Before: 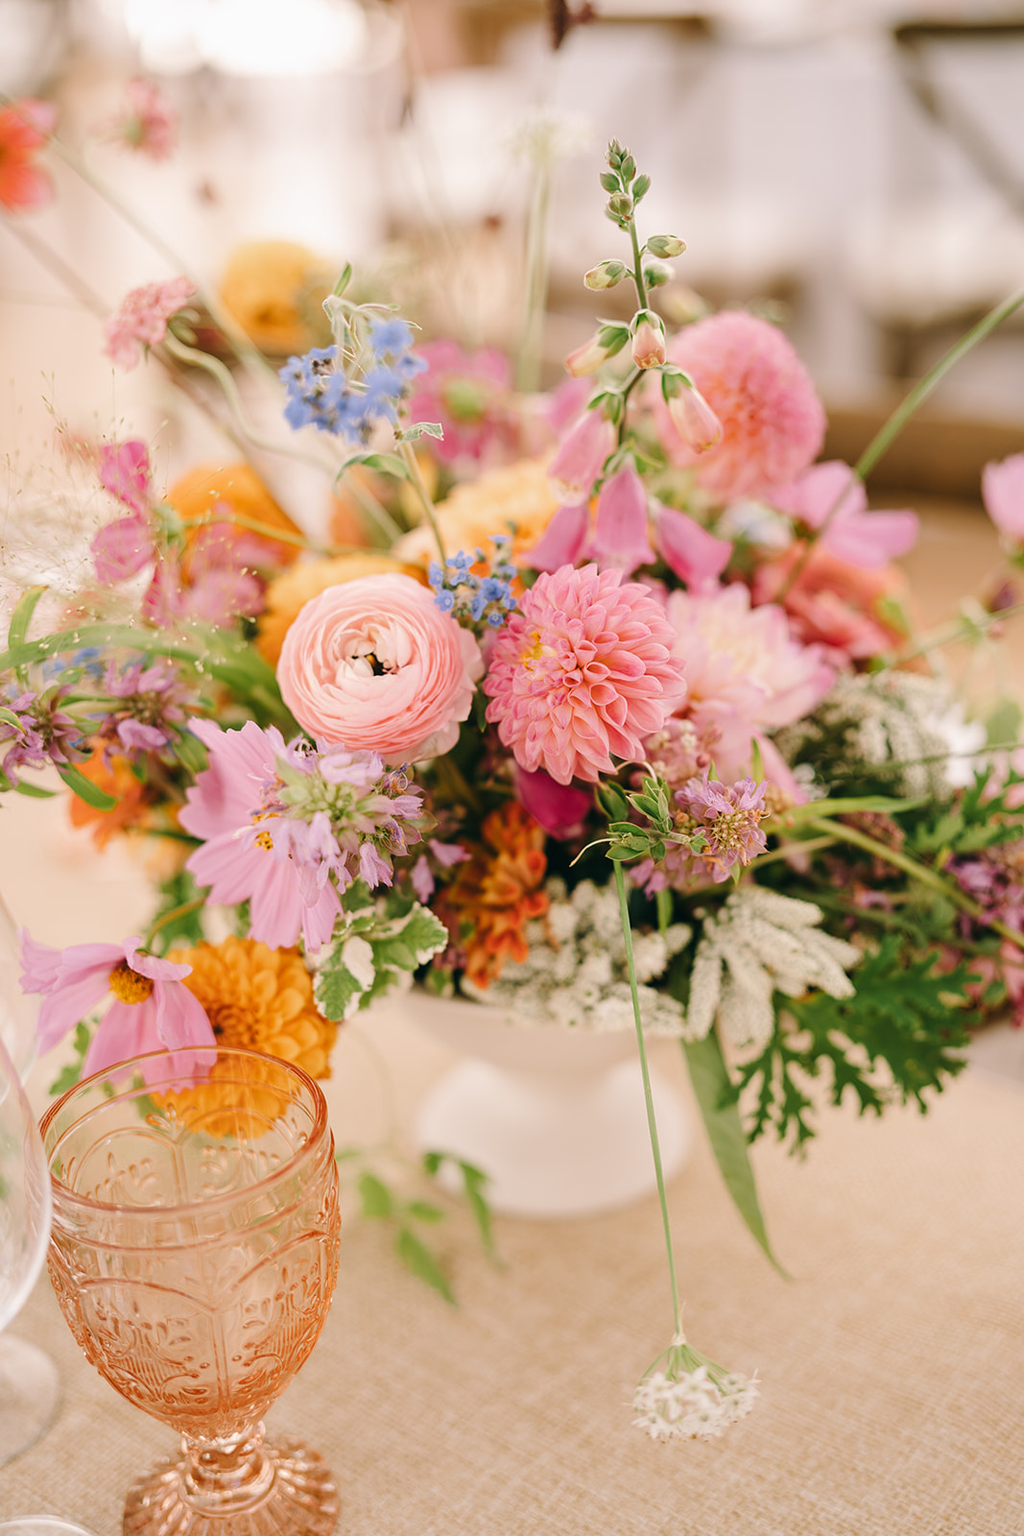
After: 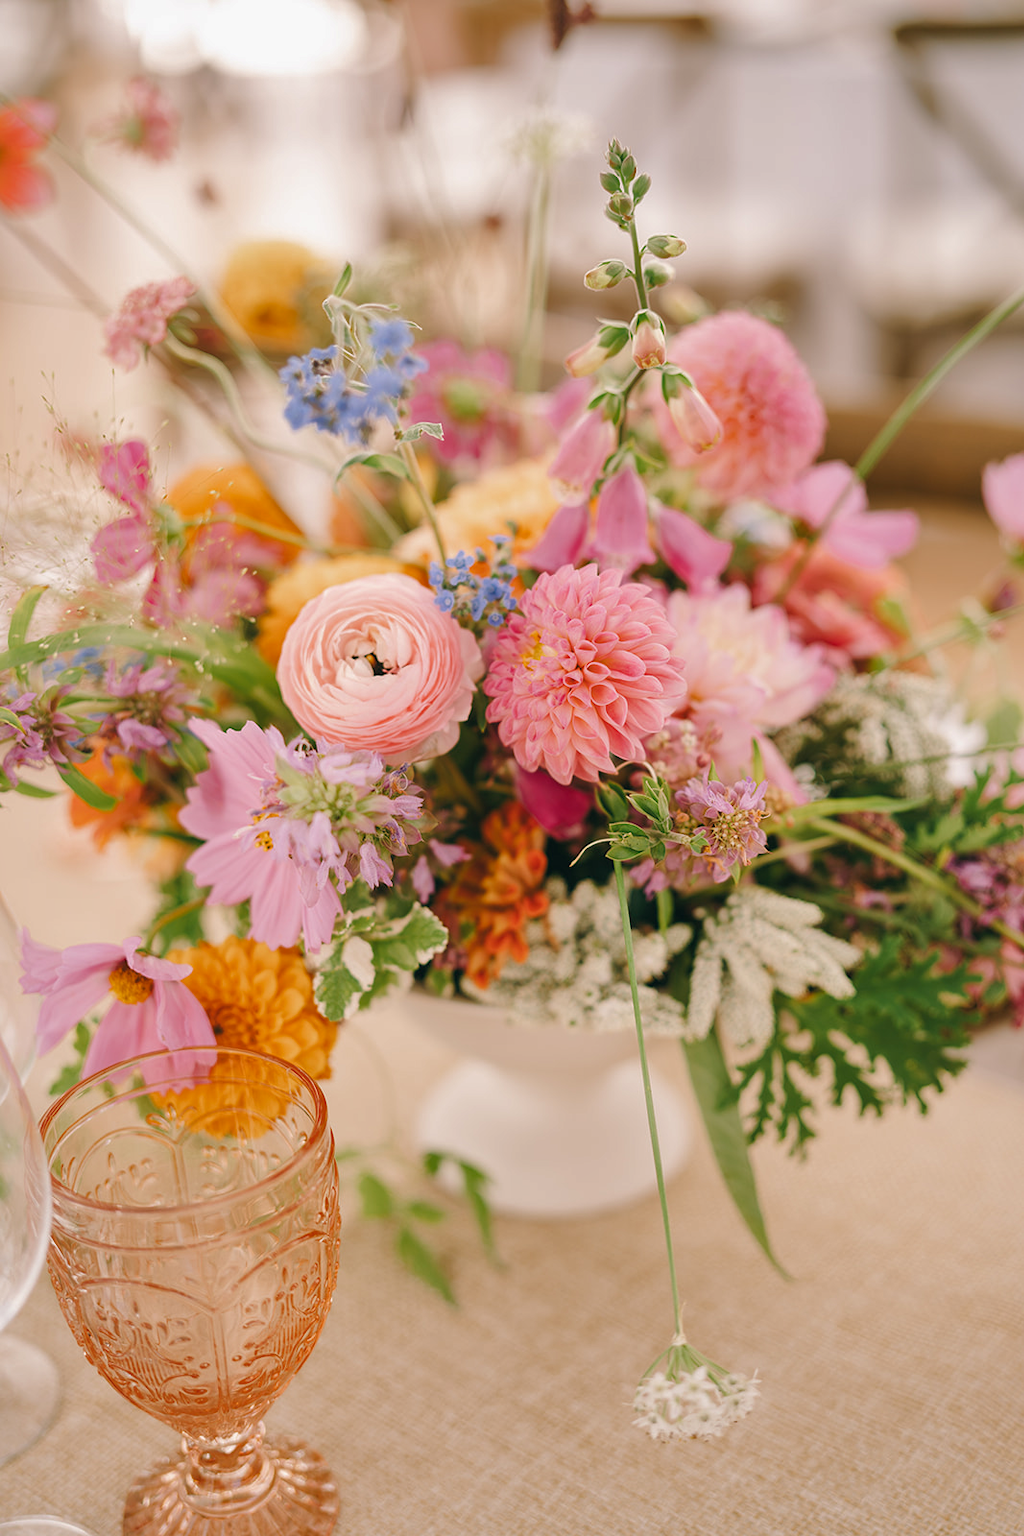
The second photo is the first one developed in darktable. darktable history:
shadows and highlights: shadows color adjustment 97.68%
